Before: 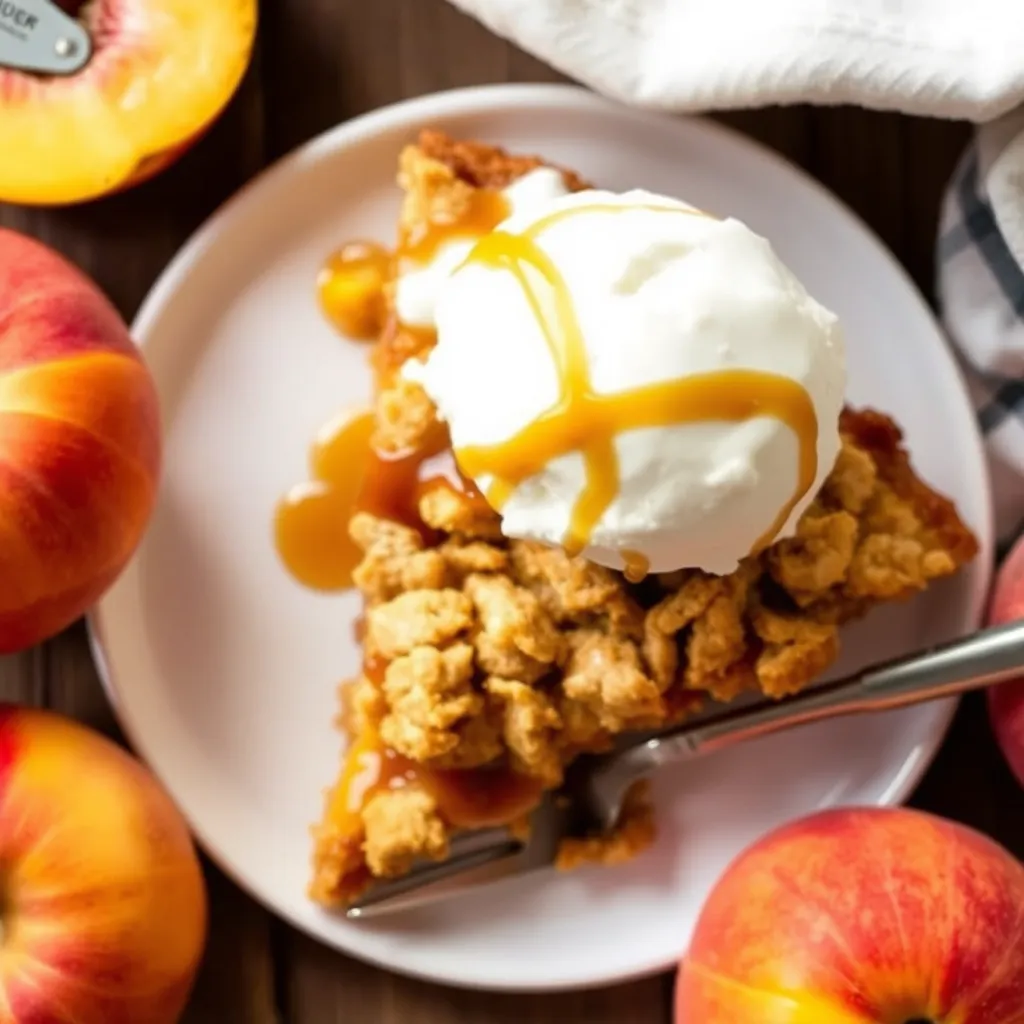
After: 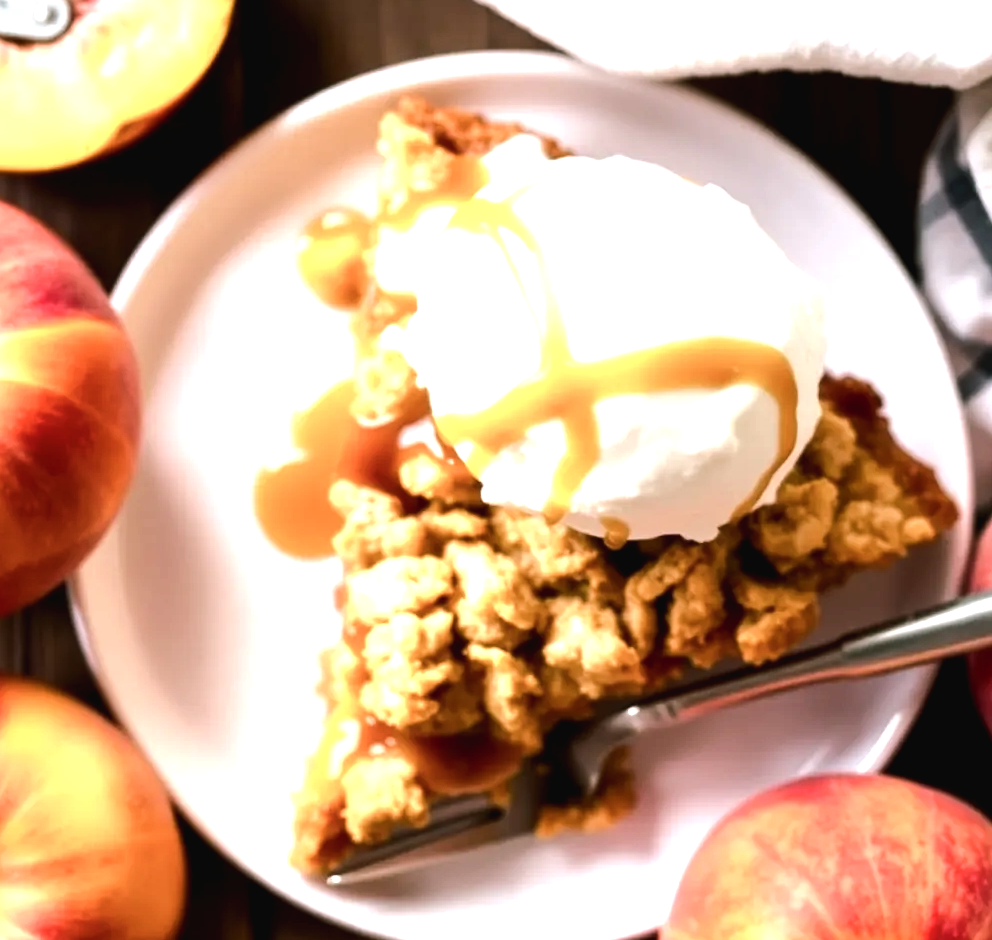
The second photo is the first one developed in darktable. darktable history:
crop: left 1.964%, top 3.251%, right 1.122%, bottom 4.933%
exposure: black level correction 0.005, exposure 0.417 EV, compensate highlight preservation false
color balance rgb: shadows lift › chroma 2%, shadows lift › hue 135.47°, highlights gain › chroma 2%, highlights gain › hue 291.01°, global offset › luminance 0.5%, perceptual saturation grading › global saturation -10.8%, perceptual saturation grading › highlights -26.83%, perceptual saturation grading › shadows 21.25%, perceptual brilliance grading › highlights 17.77%, perceptual brilliance grading › mid-tones 31.71%, perceptual brilliance grading › shadows -31.01%, global vibrance 24.91%
